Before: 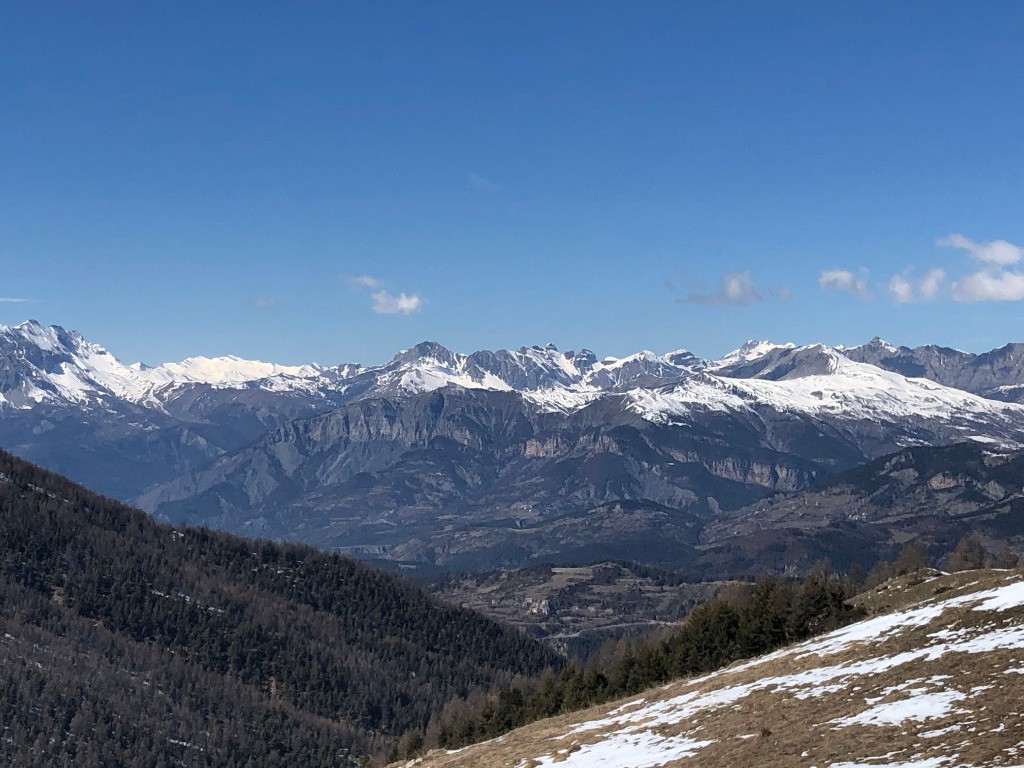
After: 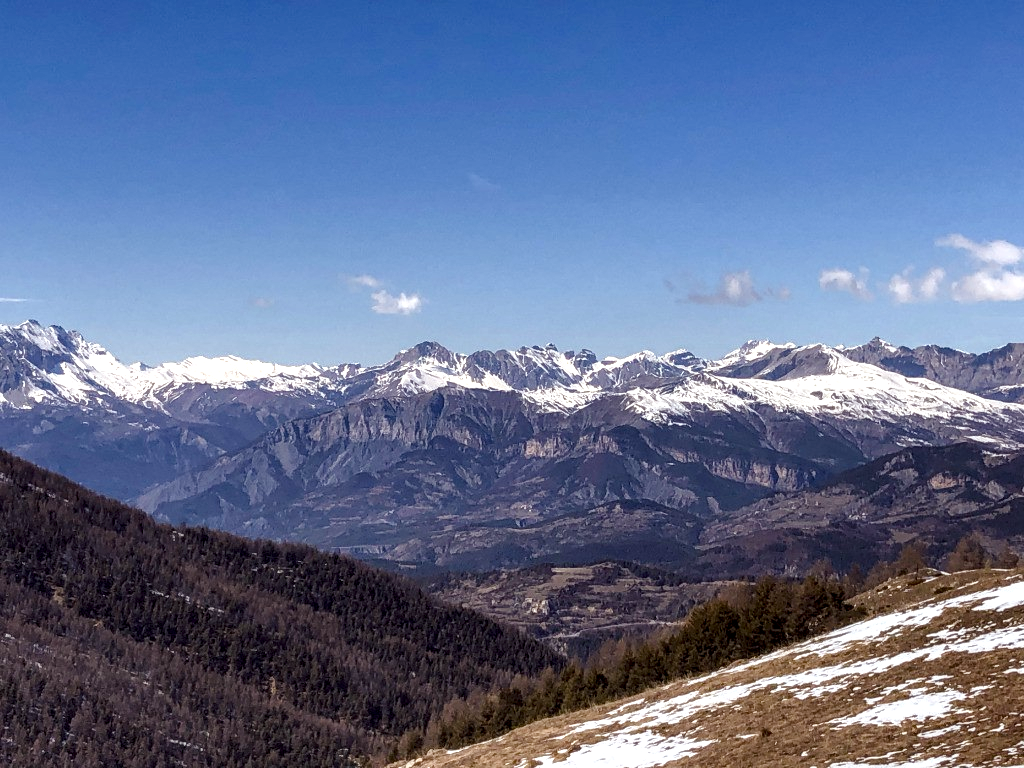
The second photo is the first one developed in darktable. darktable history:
local contrast: detail 160%
color balance rgb: shadows lift › chroma 2.038%, shadows lift › hue 221.85°, power › chroma 1.578%, power › hue 25.7°, global offset › luminance 0.481%, global offset › hue 61.47°, perceptual saturation grading › global saturation 25.891%, perceptual saturation grading › highlights -50.609%, perceptual saturation grading › shadows 30.023%, global vibrance 19.809%
